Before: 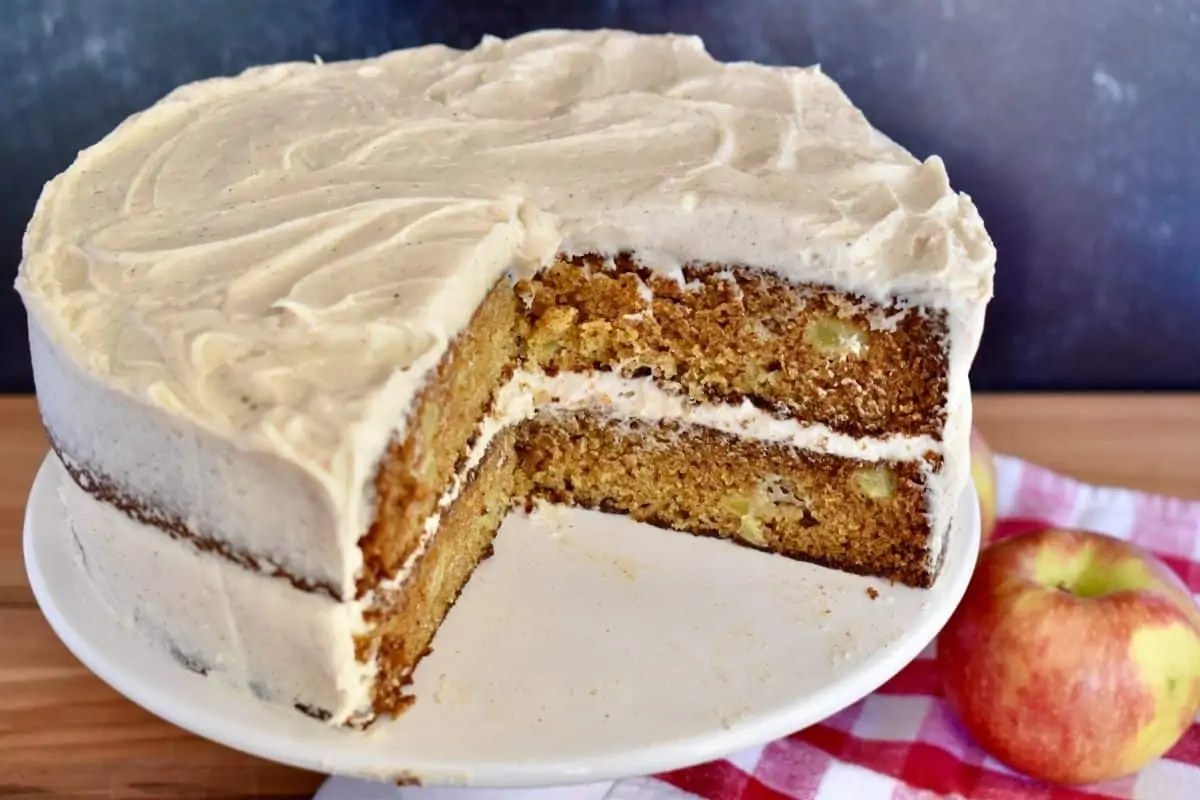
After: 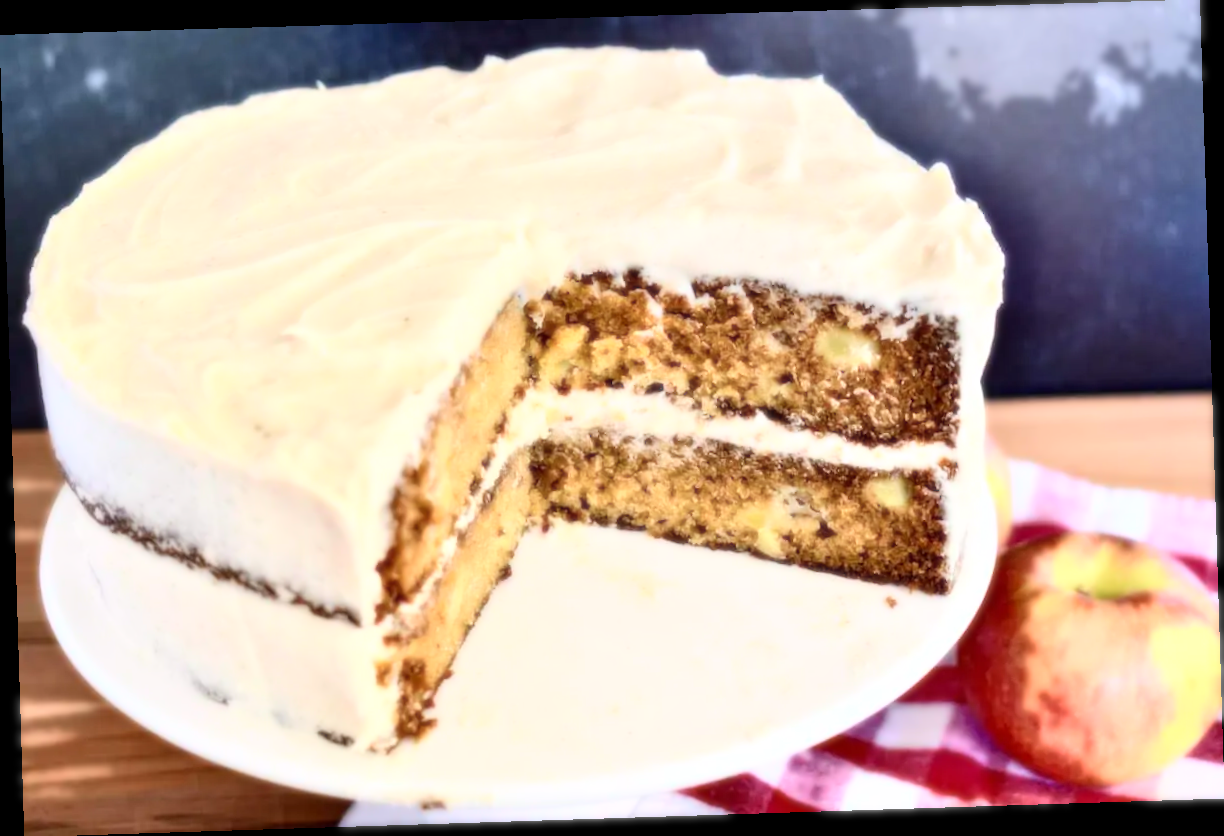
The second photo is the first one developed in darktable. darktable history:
exposure: exposure 0.127 EV, compensate highlight preservation false
rotate and perspective: rotation -1.77°, lens shift (horizontal) 0.004, automatic cropping off
bloom: size 0%, threshold 54.82%, strength 8.31%
